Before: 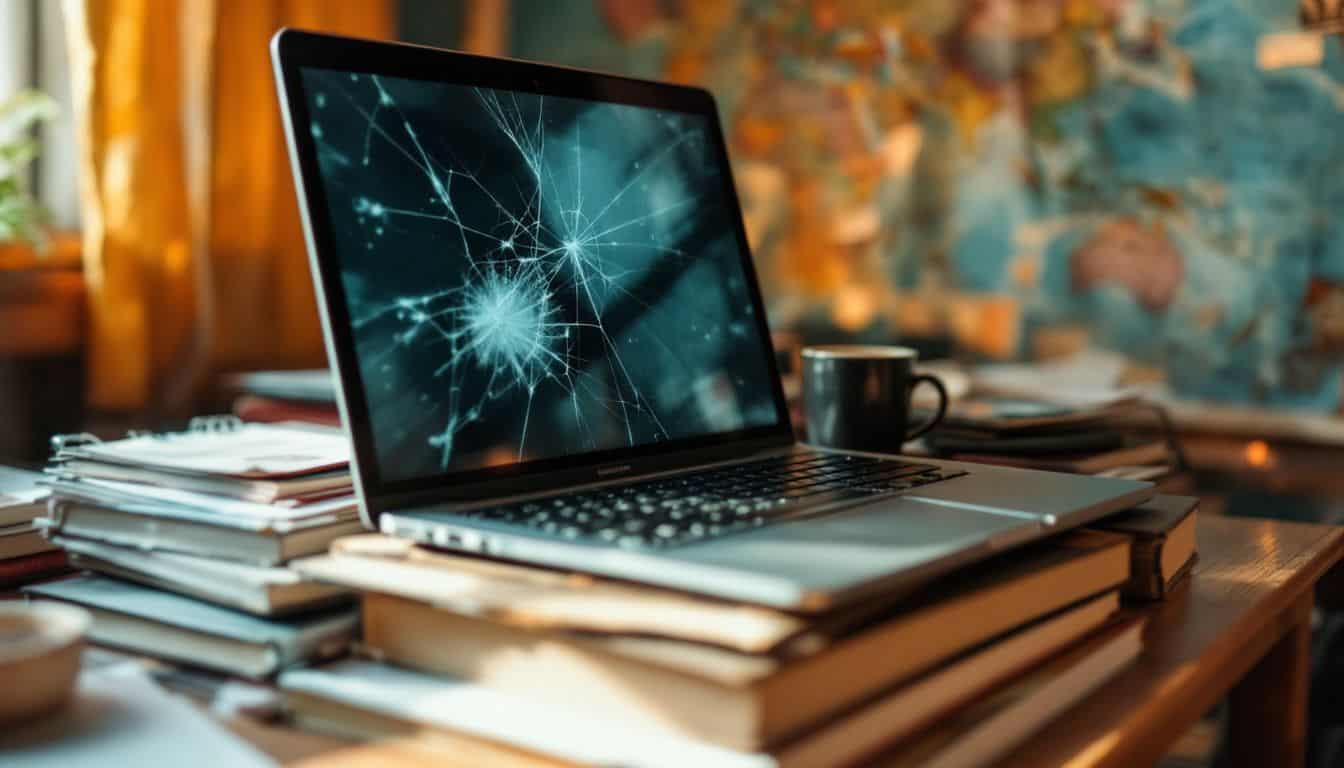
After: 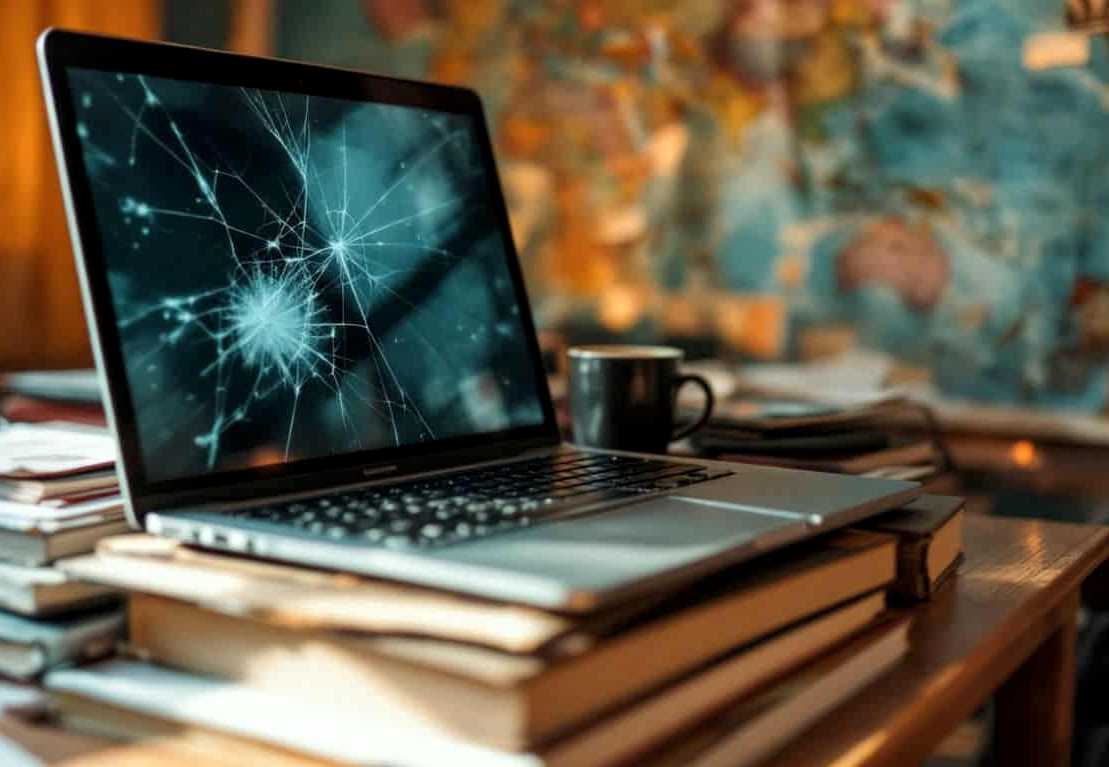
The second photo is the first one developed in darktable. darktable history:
local contrast: highlights 104%, shadows 102%, detail 119%, midtone range 0.2
crop: left 17.417%, bottom 0.023%
